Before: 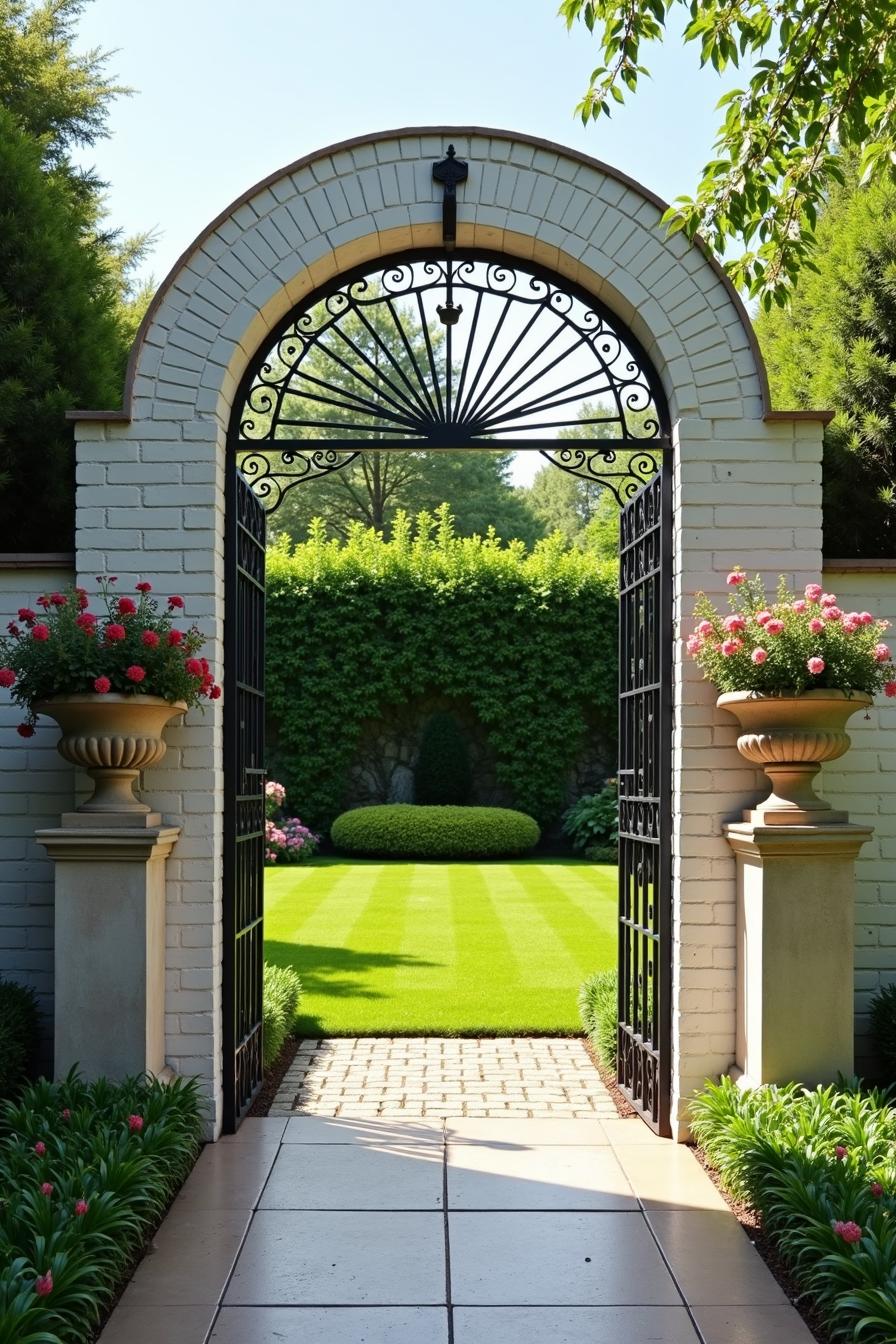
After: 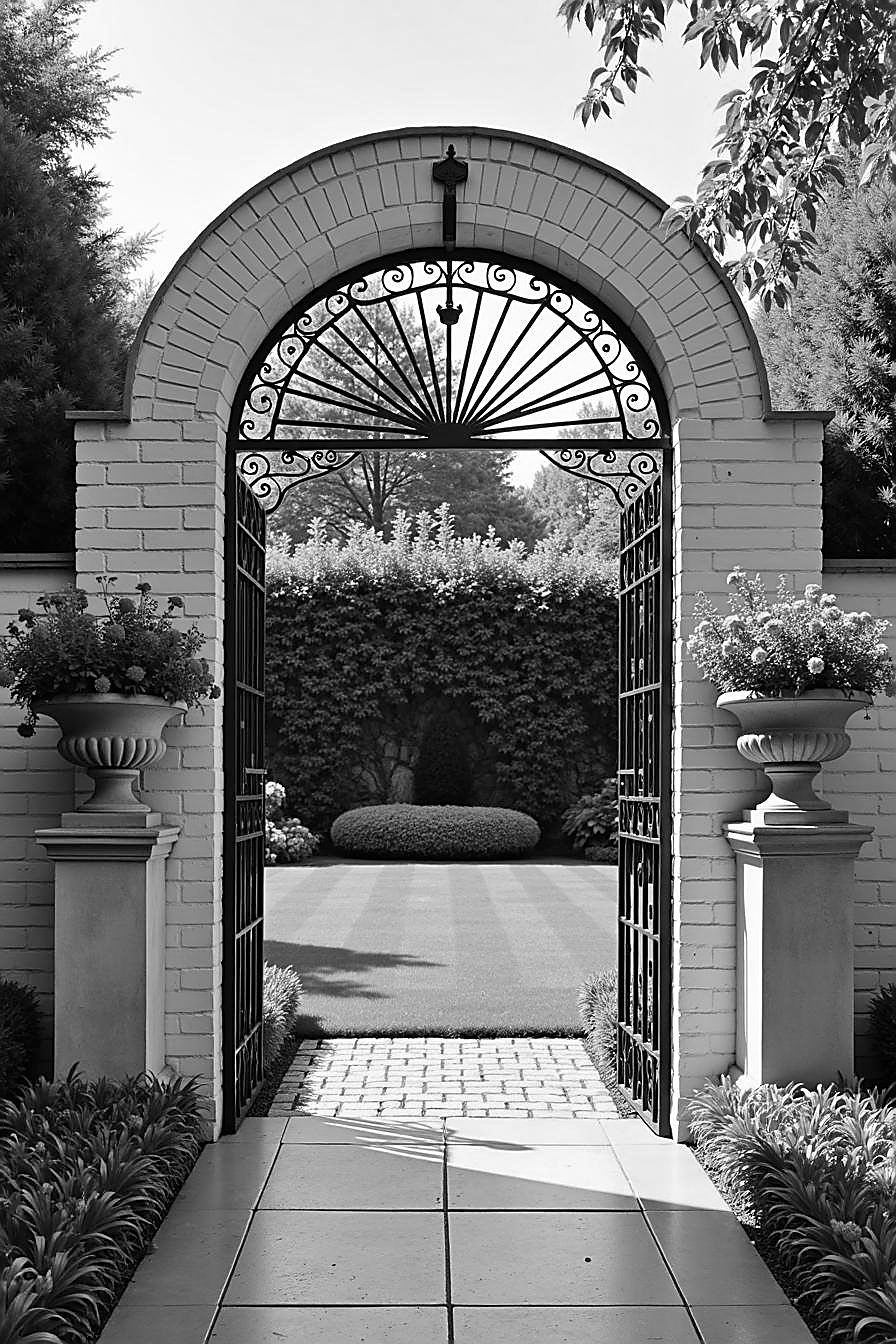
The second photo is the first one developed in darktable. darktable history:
sharpen: radius 1.414, amount 1.266, threshold 0.67
shadows and highlights: low approximation 0.01, soften with gaussian
color calibration: output gray [0.21, 0.42, 0.37, 0], illuminant custom, x 0.368, y 0.373, temperature 4332.14 K
